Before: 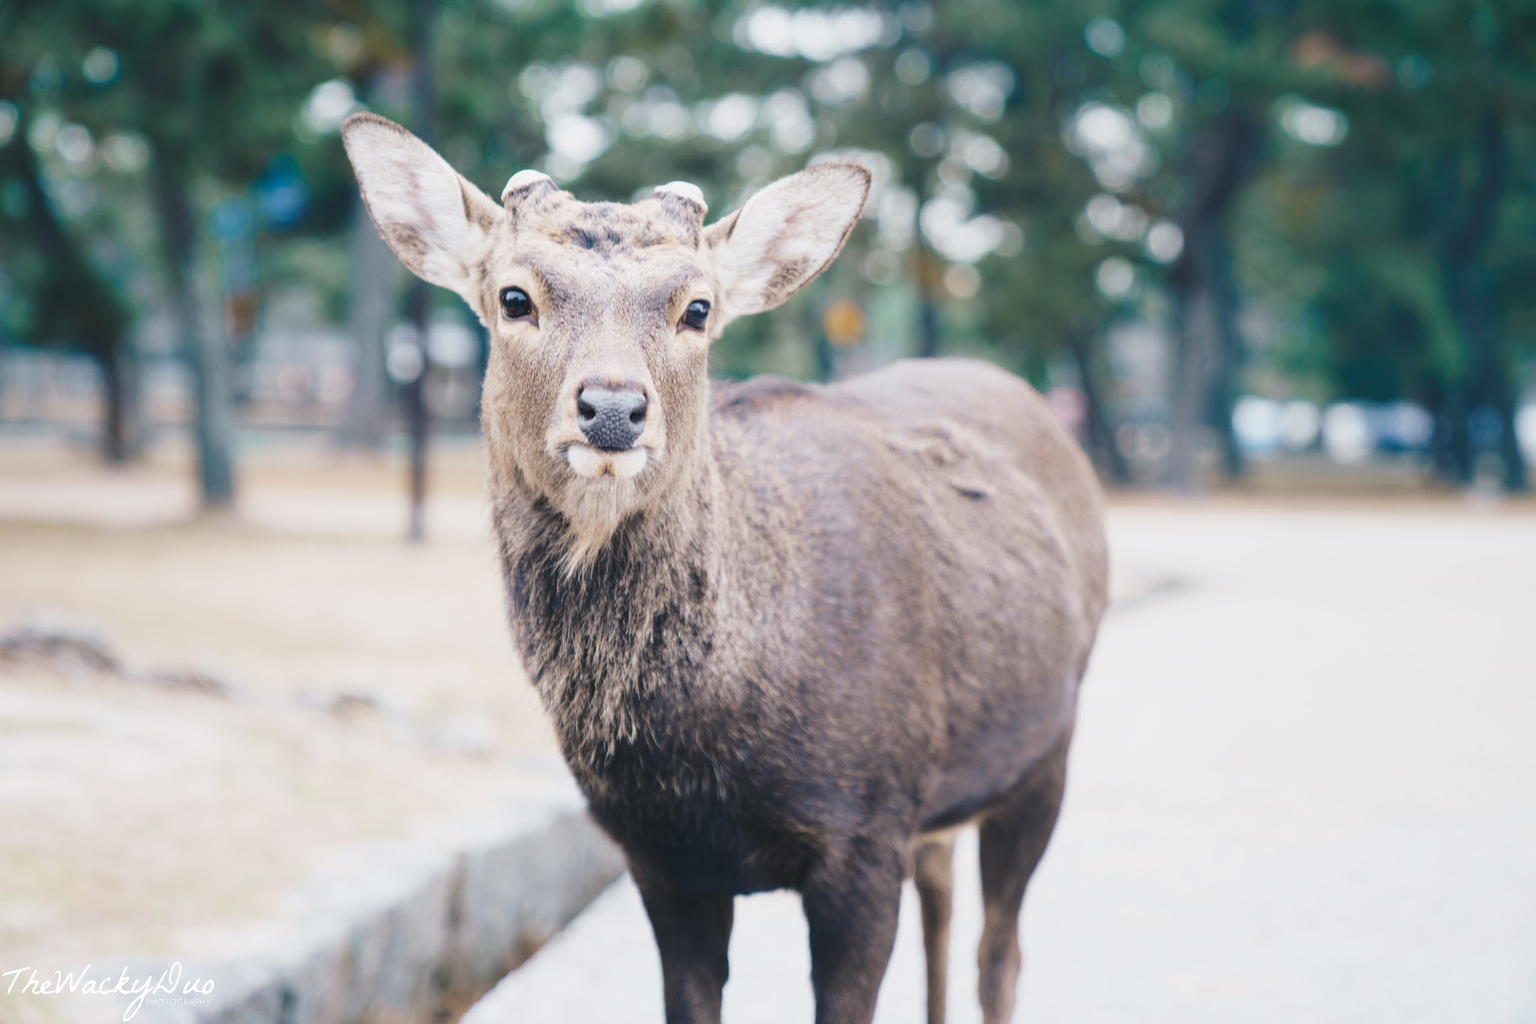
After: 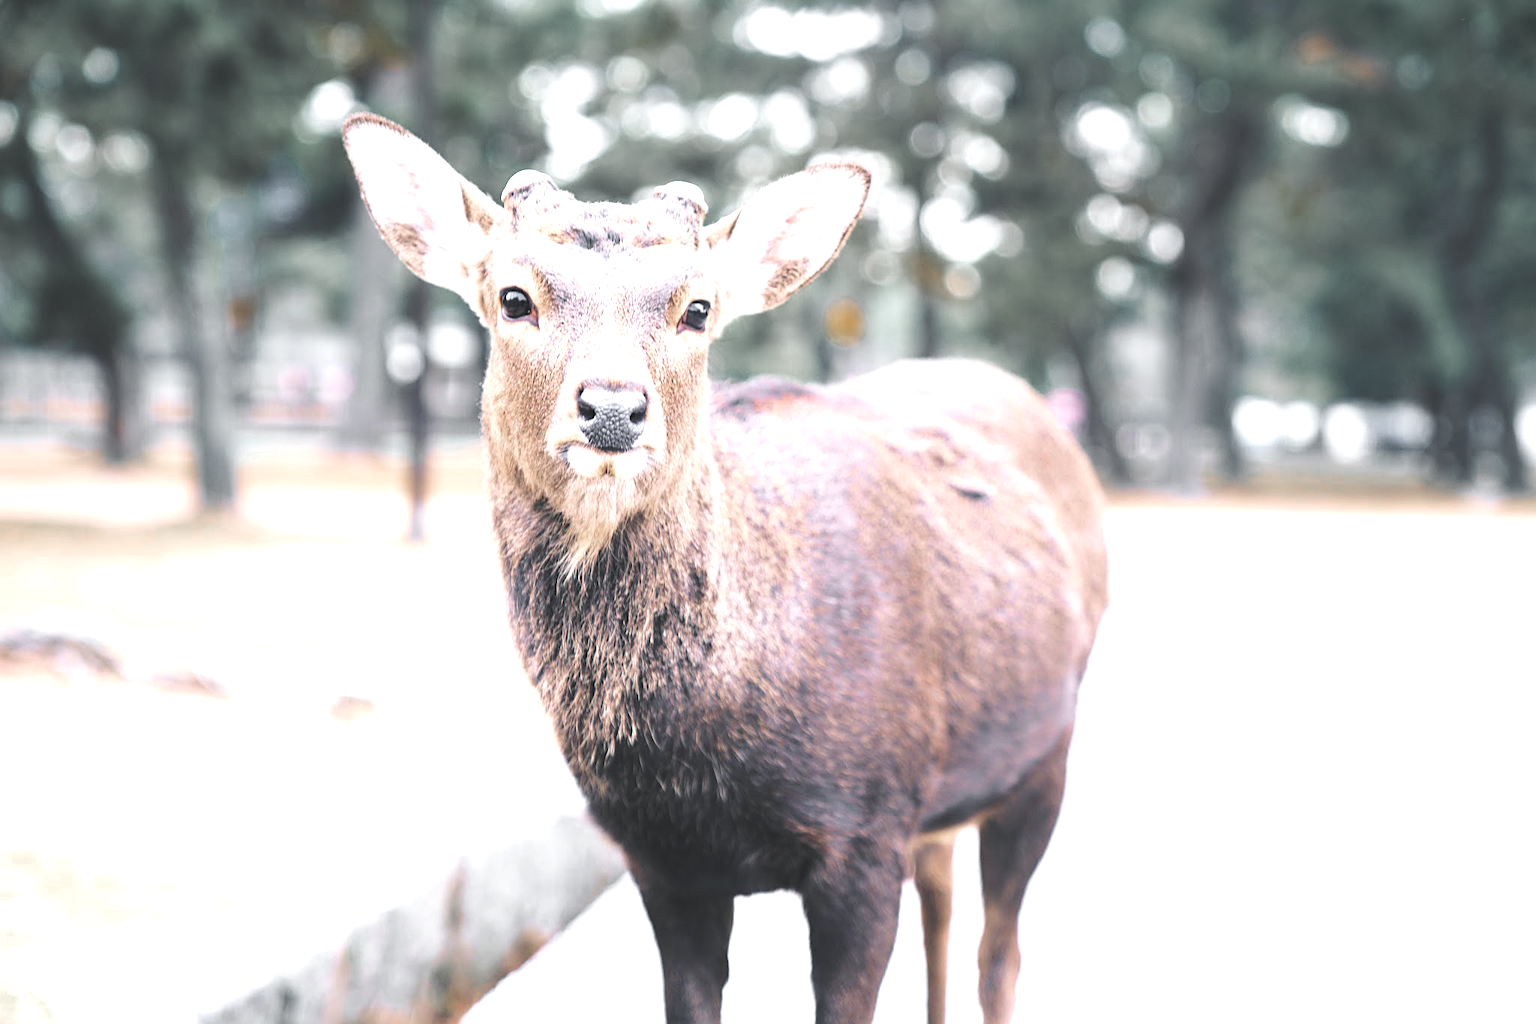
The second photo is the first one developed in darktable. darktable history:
color zones: curves: ch0 [(0, 0.48) (0.209, 0.398) (0.305, 0.332) (0.429, 0.493) (0.571, 0.5) (0.714, 0.5) (0.857, 0.5) (1, 0.48)]; ch1 [(0, 0.736) (0.143, 0.625) (0.225, 0.371) (0.429, 0.256) (0.571, 0.241) (0.714, 0.213) (0.857, 0.48) (1, 0.736)]; ch2 [(0, 0.448) (0.143, 0.498) (0.286, 0.5) (0.429, 0.5) (0.571, 0.5) (0.714, 0.5) (0.857, 0.5) (1, 0.448)], mix 31.3%
exposure: black level correction 0, exposure 0.899 EV, compensate highlight preservation false
sharpen: on, module defaults
